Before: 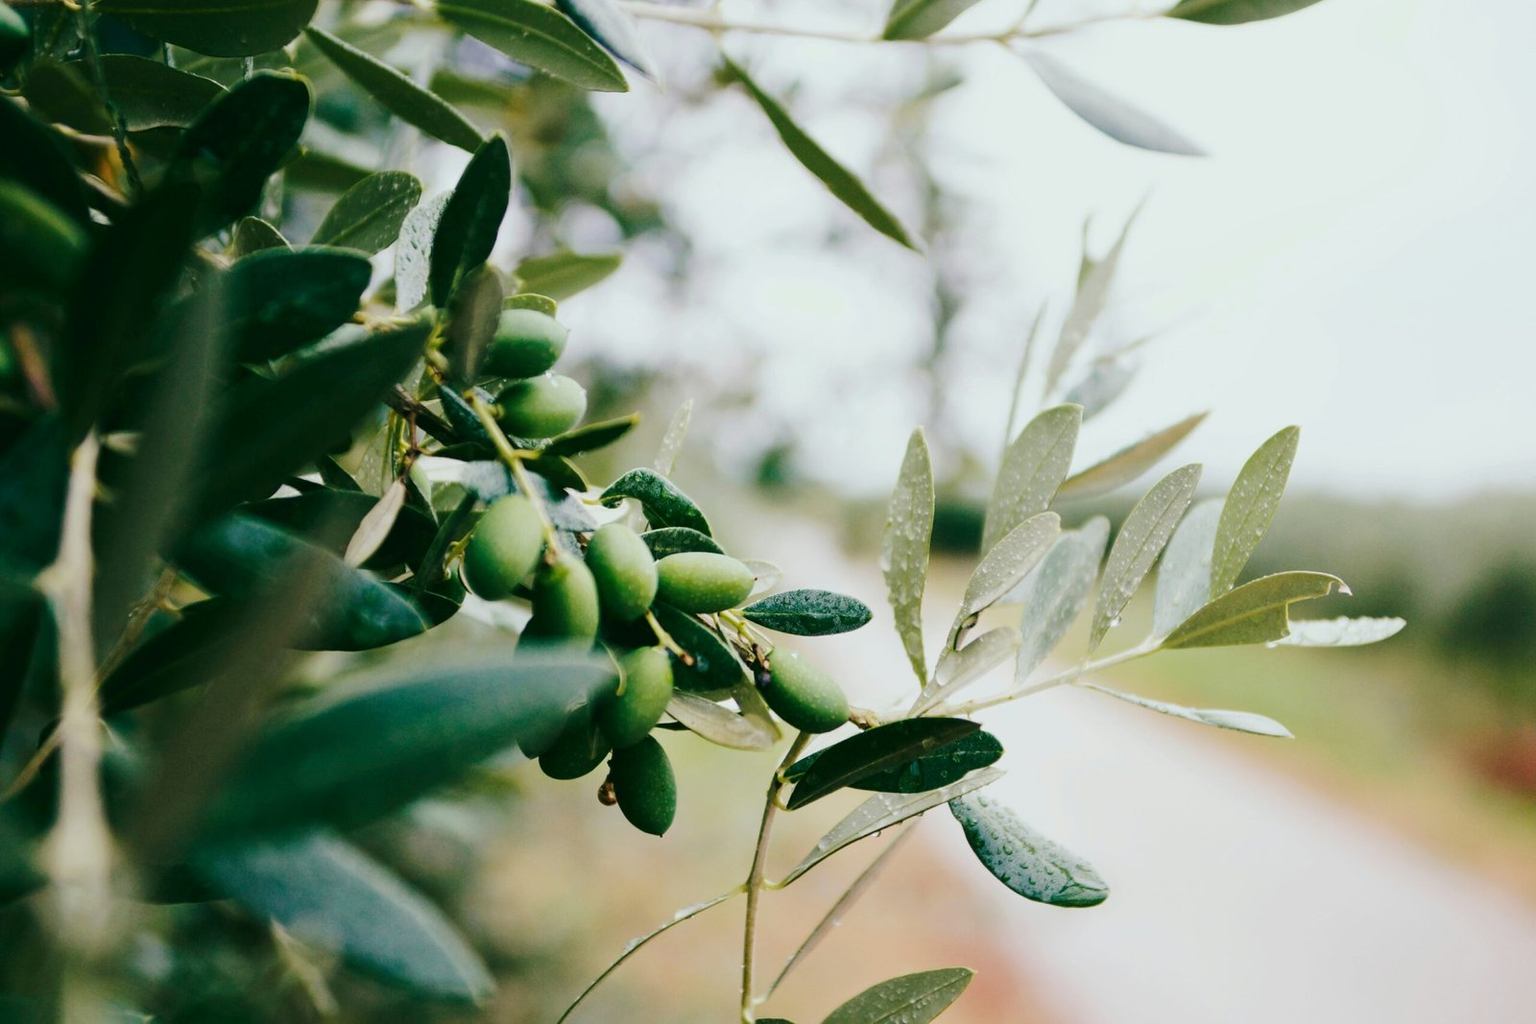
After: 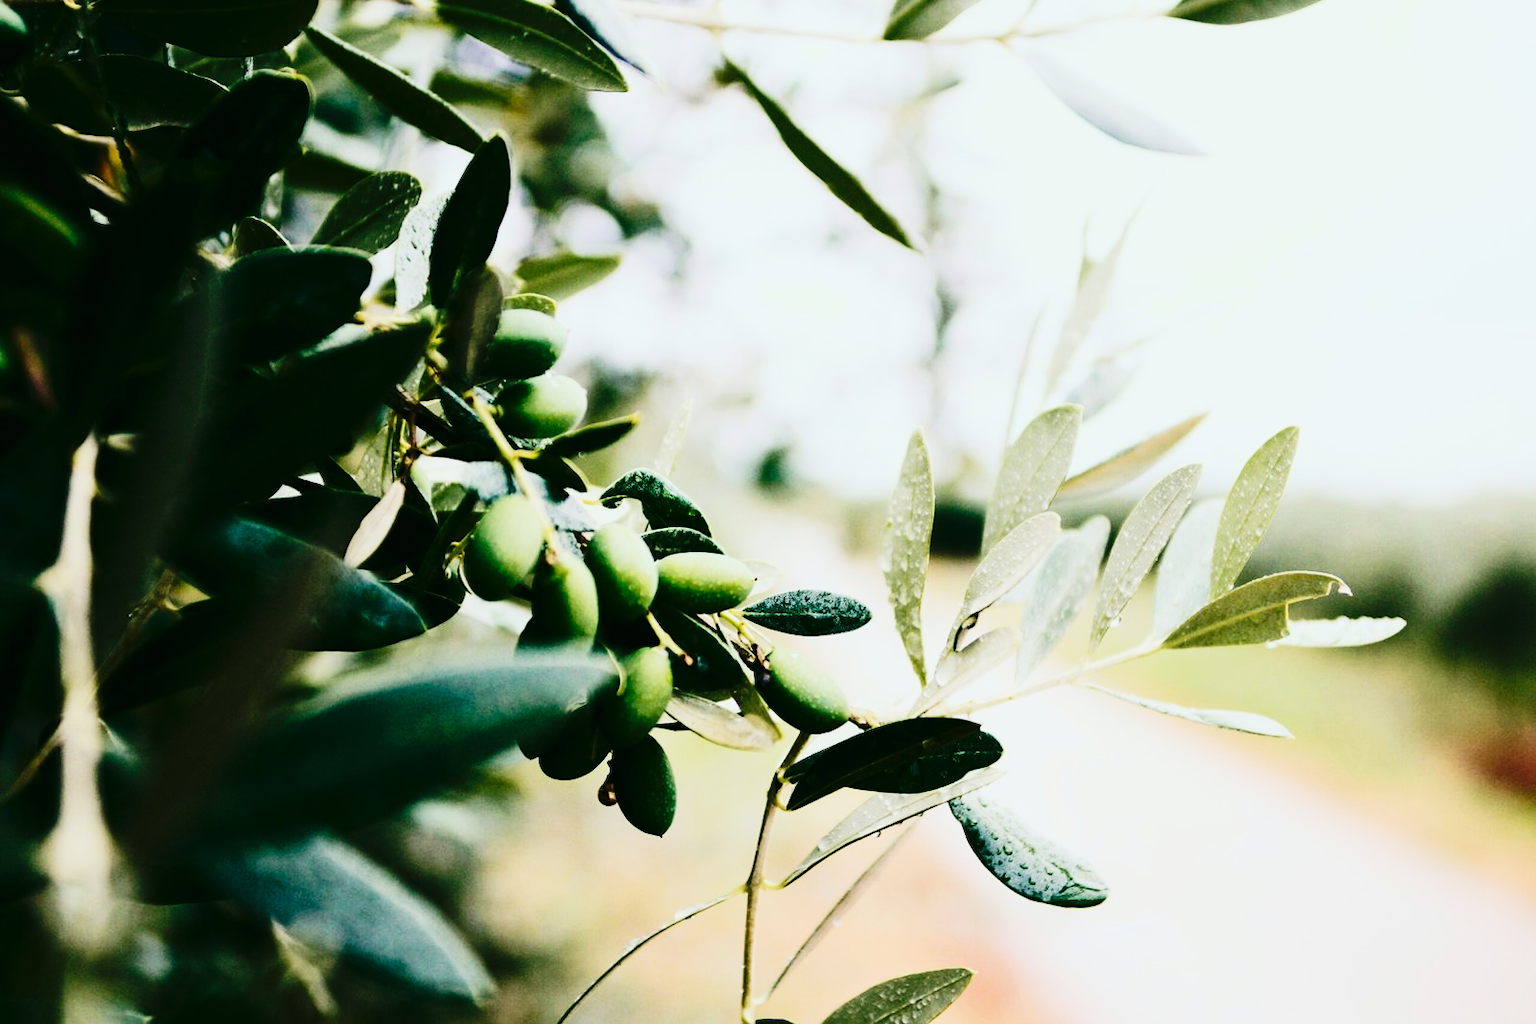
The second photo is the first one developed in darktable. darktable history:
contrast brightness saturation: contrast 0.388, brightness 0.113
tone curve: curves: ch0 [(0.016, 0.011) (0.21, 0.113) (0.515, 0.476) (0.78, 0.795) (1, 0.981)], preserve colors none
